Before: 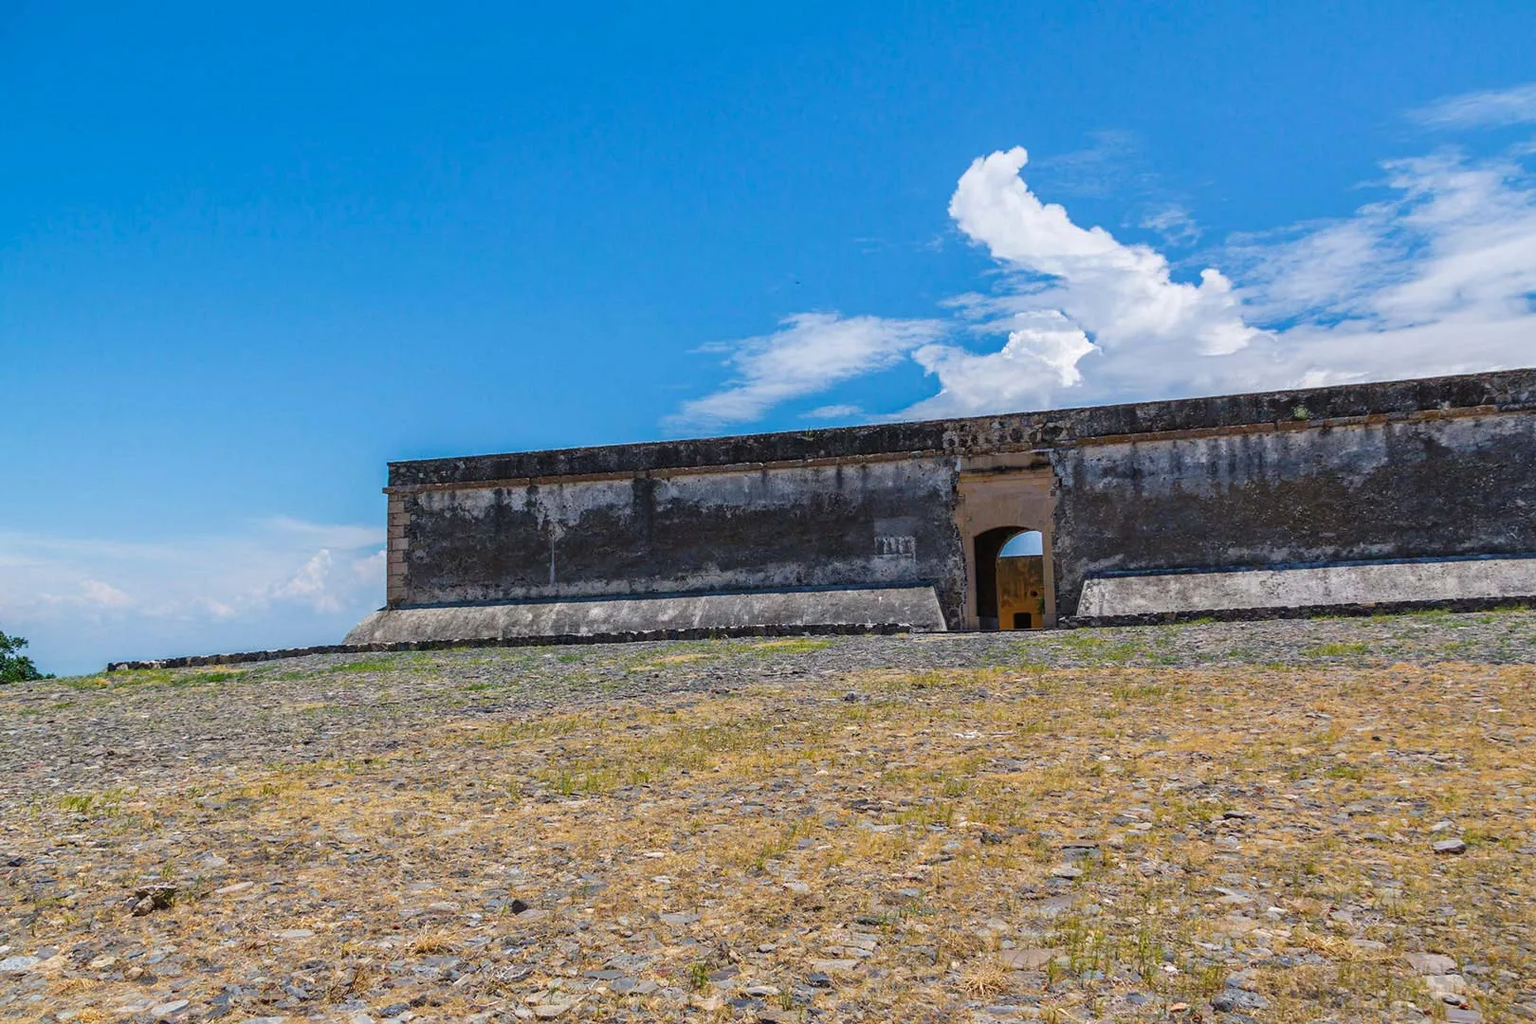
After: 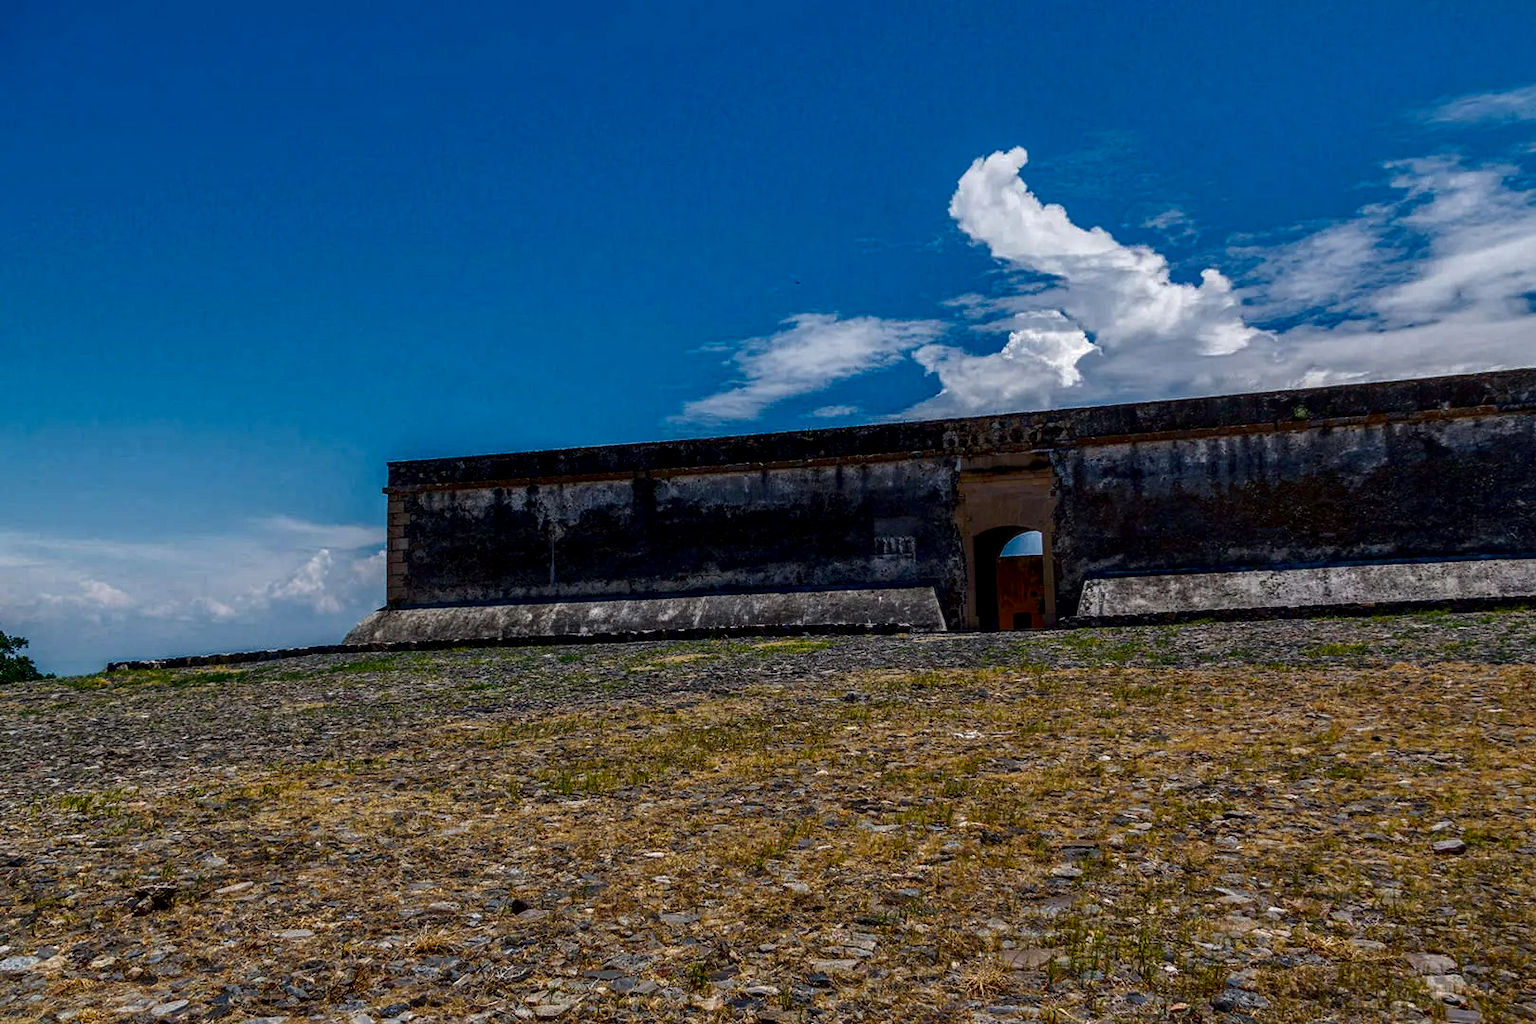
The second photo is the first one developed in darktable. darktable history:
local contrast: highlights 56%, shadows 52%, detail 130%, midtone range 0.446
shadows and highlights: shadows 29.25, highlights -28.98, low approximation 0.01, soften with gaussian
contrast brightness saturation: brightness -0.533
